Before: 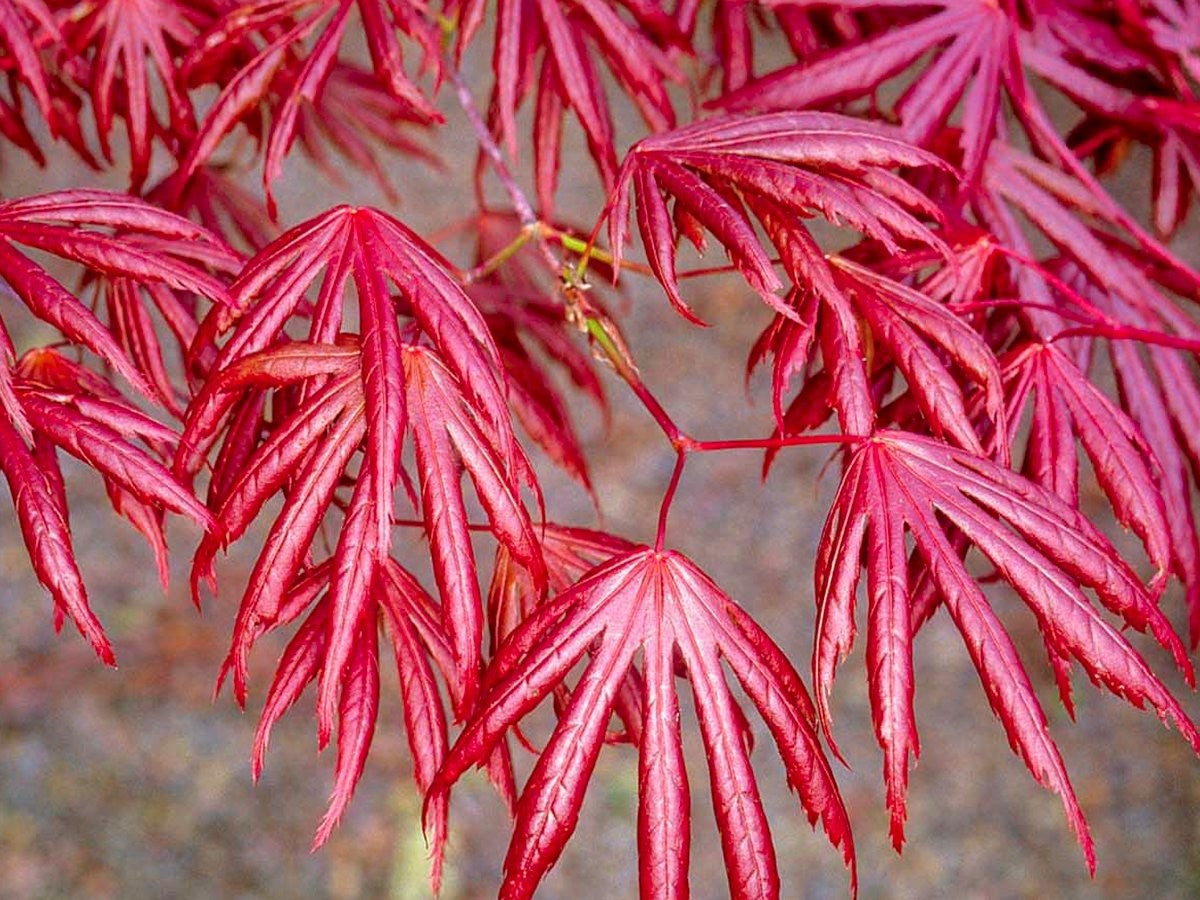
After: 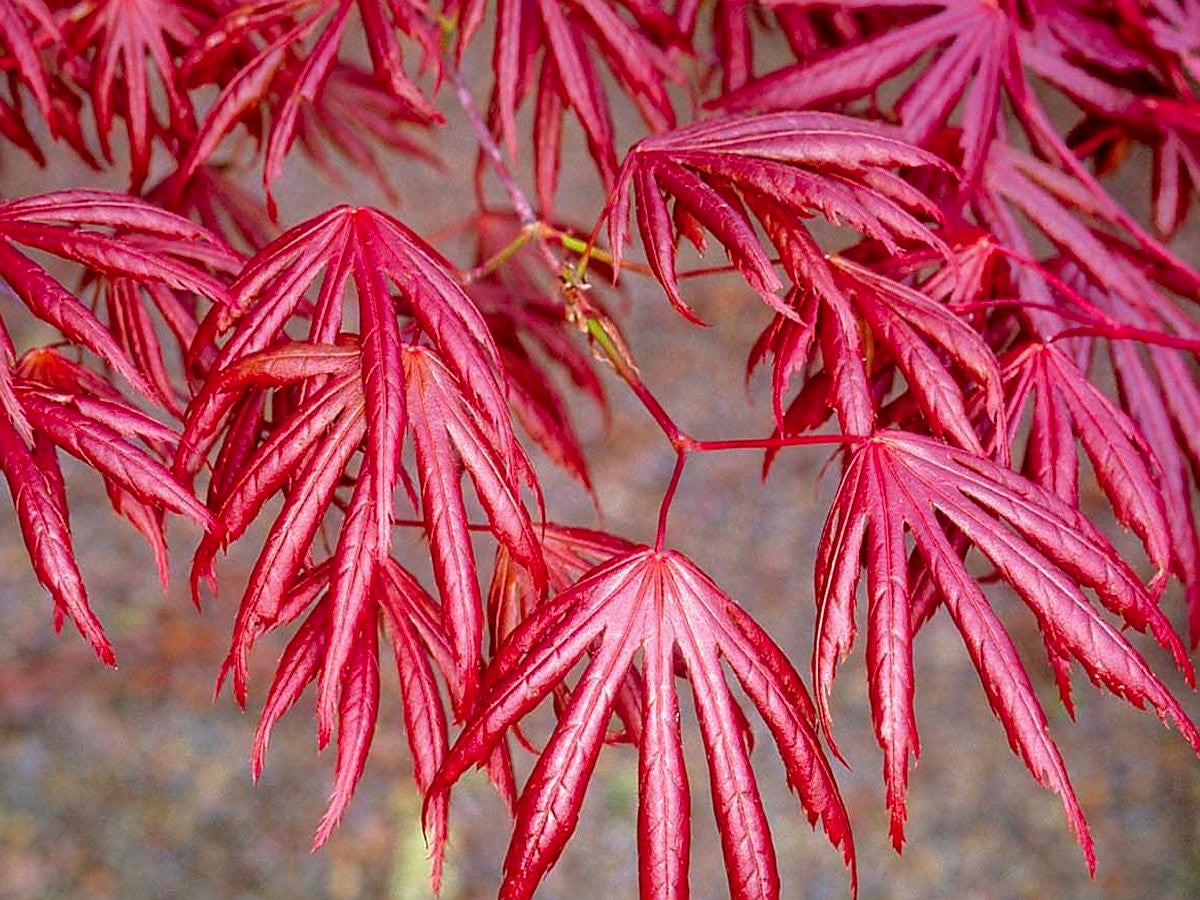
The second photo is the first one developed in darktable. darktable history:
sharpen: radius 1.559, amount 0.373, threshold 1.271
graduated density: density 0.38 EV, hardness 21%, rotation -6.11°, saturation 32%
